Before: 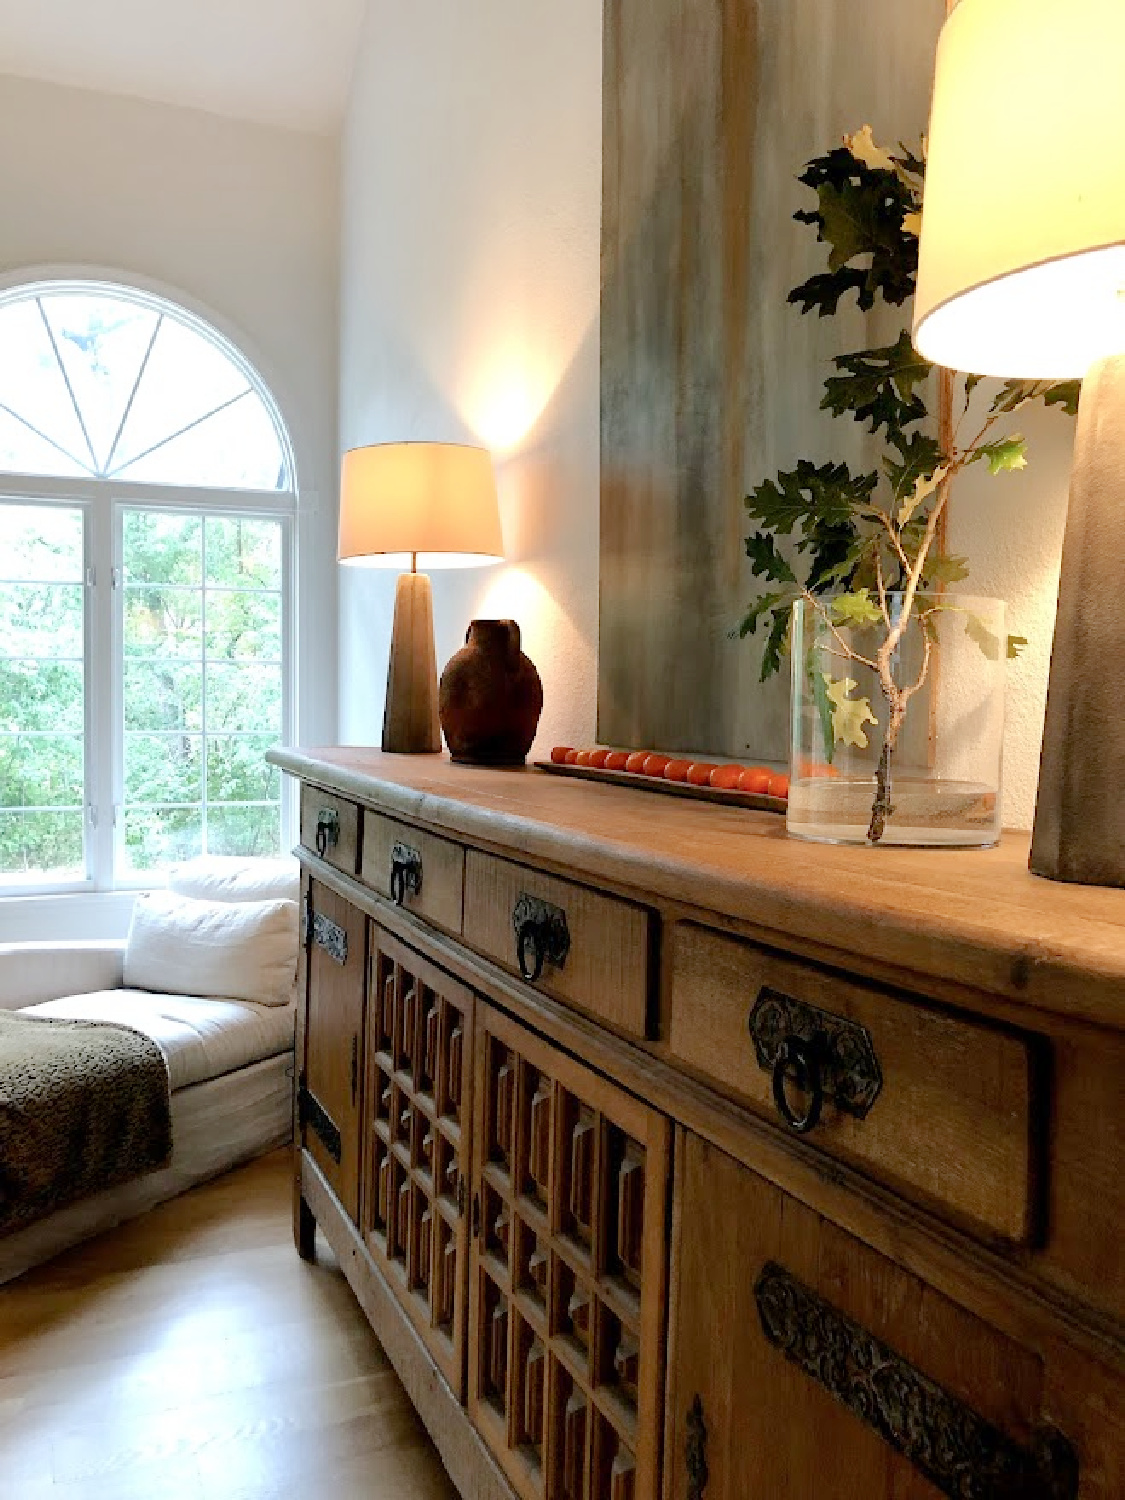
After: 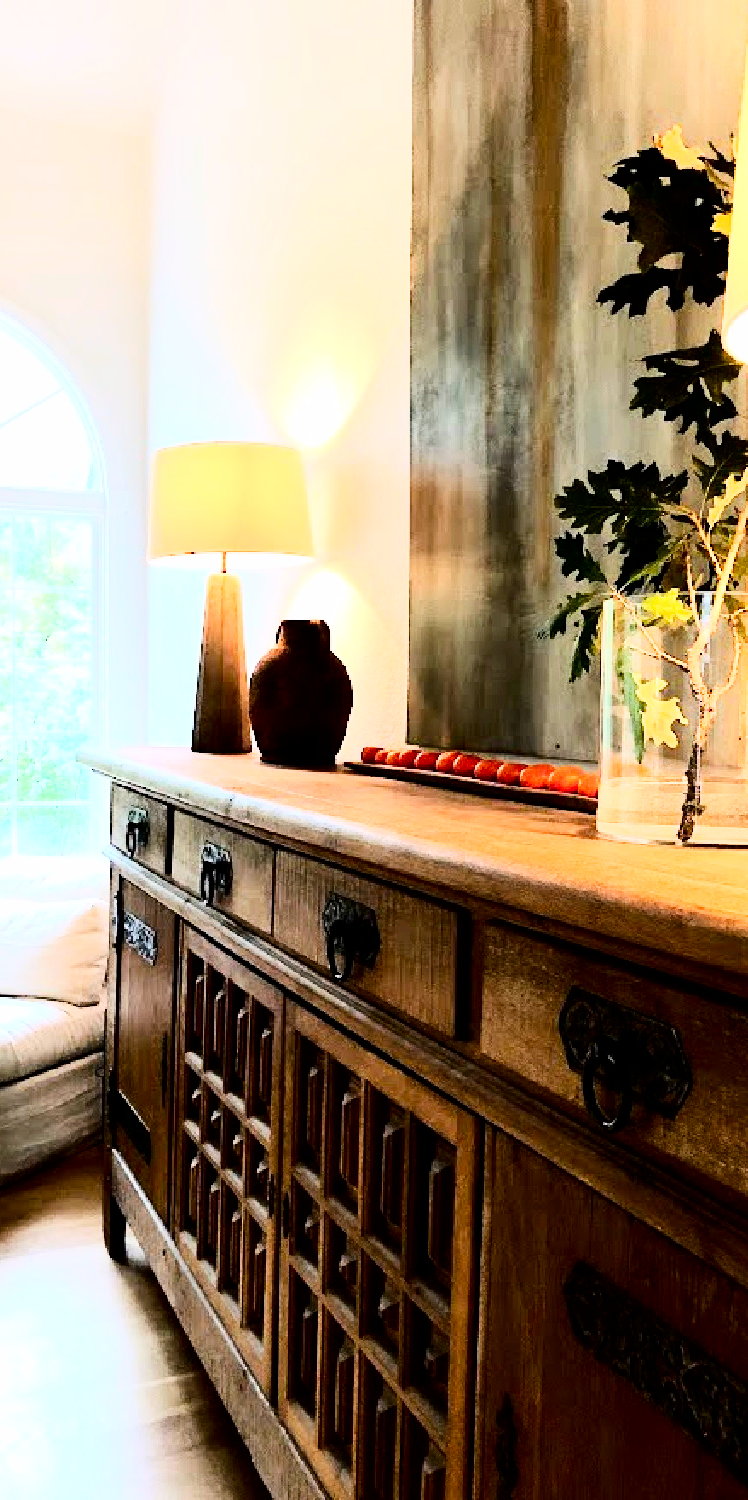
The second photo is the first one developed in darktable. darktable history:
rgb curve: curves: ch0 [(0, 0) (0.21, 0.15) (0.24, 0.21) (0.5, 0.75) (0.75, 0.96) (0.89, 0.99) (1, 1)]; ch1 [(0, 0.02) (0.21, 0.13) (0.25, 0.2) (0.5, 0.67) (0.75, 0.9) (0.89, 0.97) (1, 1)]; ch2 [(0, 0.02) (0.21, 0.13) (0.25, 0.2) (0.5, 0.67) (0.75, 0.9) (0.89, 0.97) (1, 1)], compensate middle gray true
crop: left 16.899%, right 16.556%
contrast brightness saturation: contrast 0.19, brightness -0.11, saturation 0.21
white balance: red 1.009, blue 1.027
